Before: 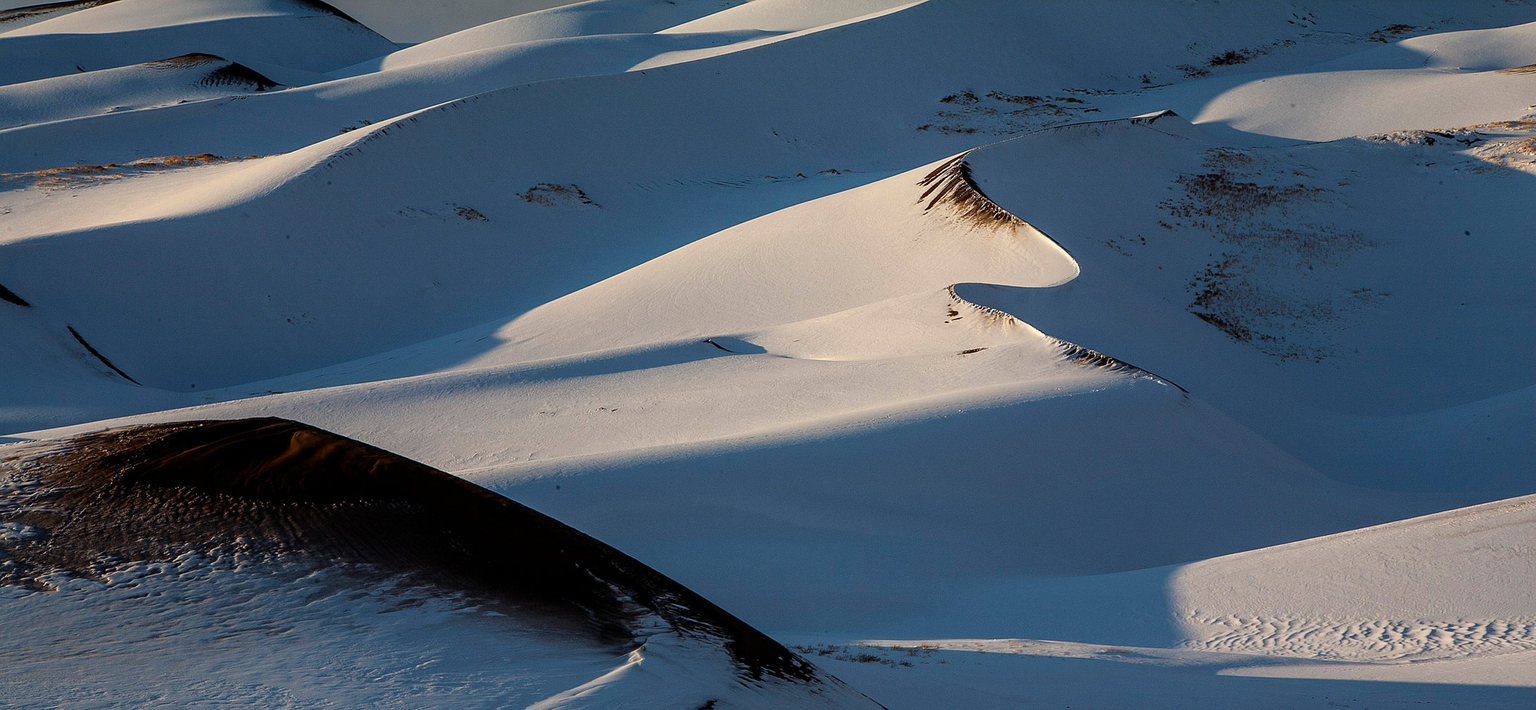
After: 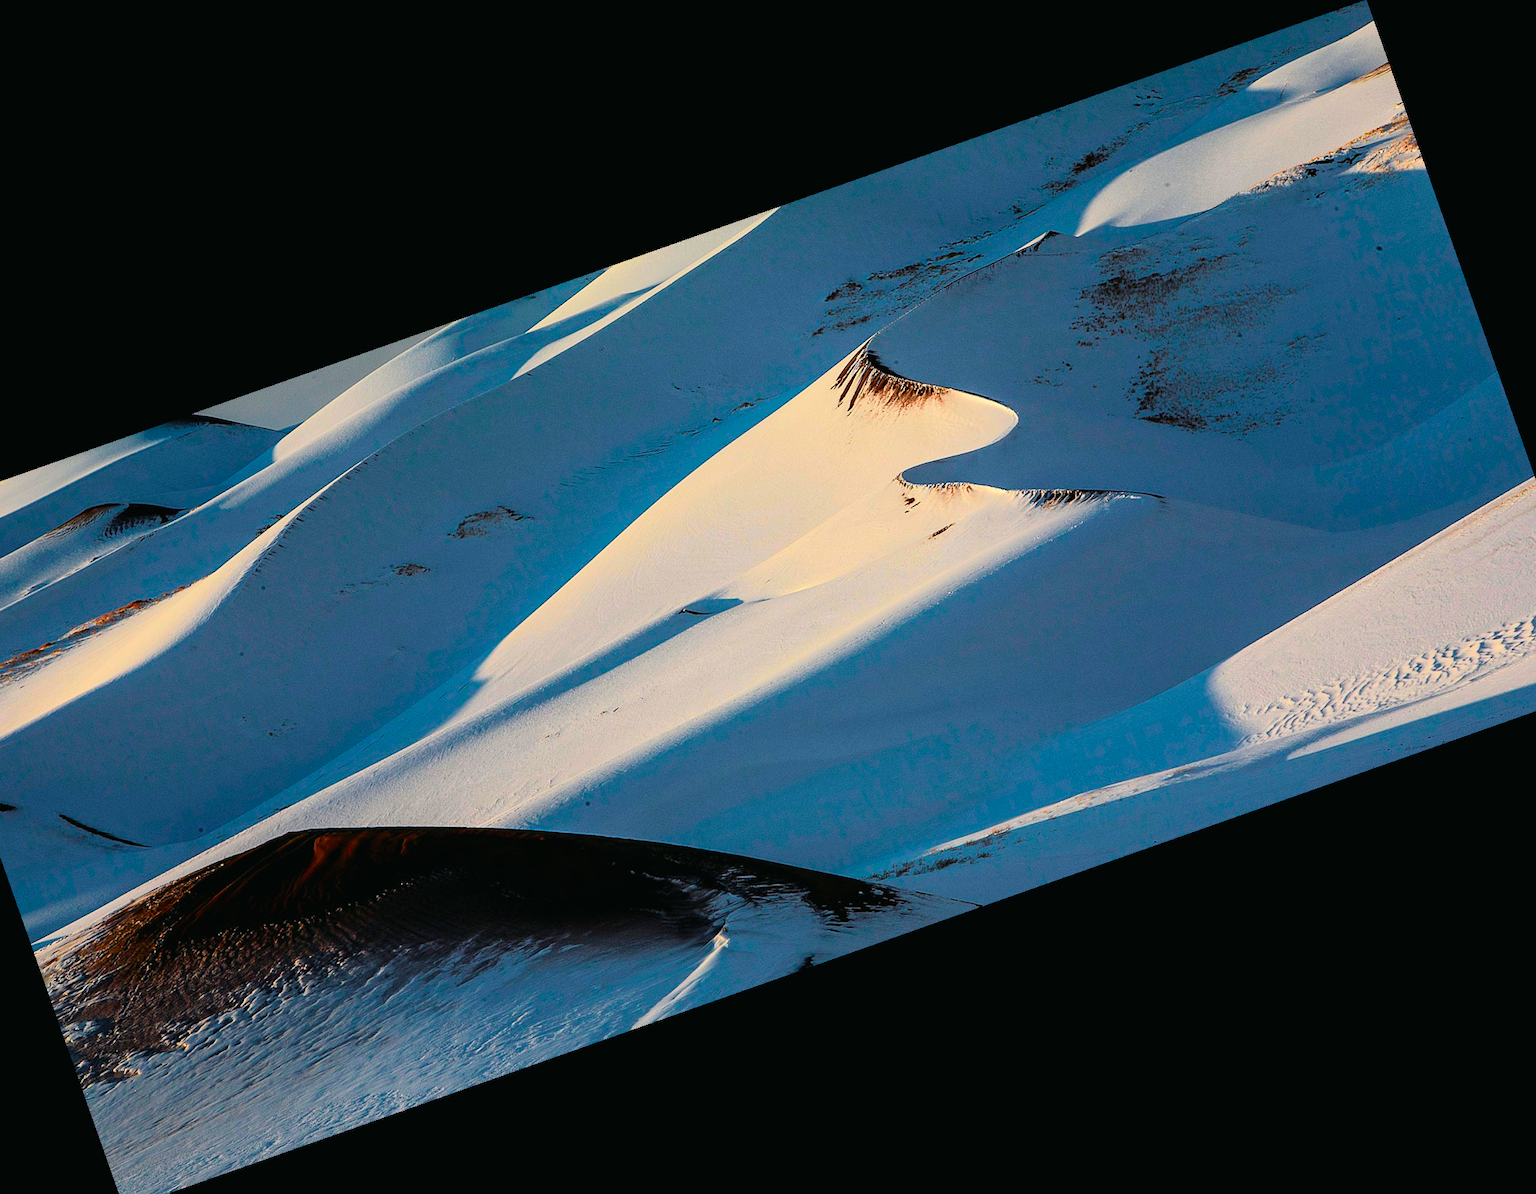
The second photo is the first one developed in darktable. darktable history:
color balance rgb: perceptual saturation grading › global saturation 25%, perceptual brilliance grading › mid-tones 10%, perceptual brilliance grading › shadows 15%, global vibrance 20%
tone curve: curves: ch0 [(0, 0.013) (0.104, 0.103) (0.258, 0.267) (0.448, 0.487) (0.709, 0.794) (0.895, 0.915) (0.994, 0.971)]; ch1 [(0, 0) (0.335, 0.298) (0.446, 0.413) (0.488, 0.484) (0.515, 0.508) (0.584, 0.623) (0.635, 0.661) (1, 1)]; ch2 [(0, 0) (0.314, 0.306) (0.436, 0.447) (0.502, 0.503) (0.538, 0.541) (0.568, 0.603) (0.641, 0.635) (0.717, 0.701) (1, 1)], color space Lab, independent channels, preserve colors none
crop and rotate: angle 19.43°, left 6.812%, right 4.125%, bottom 1.087%
